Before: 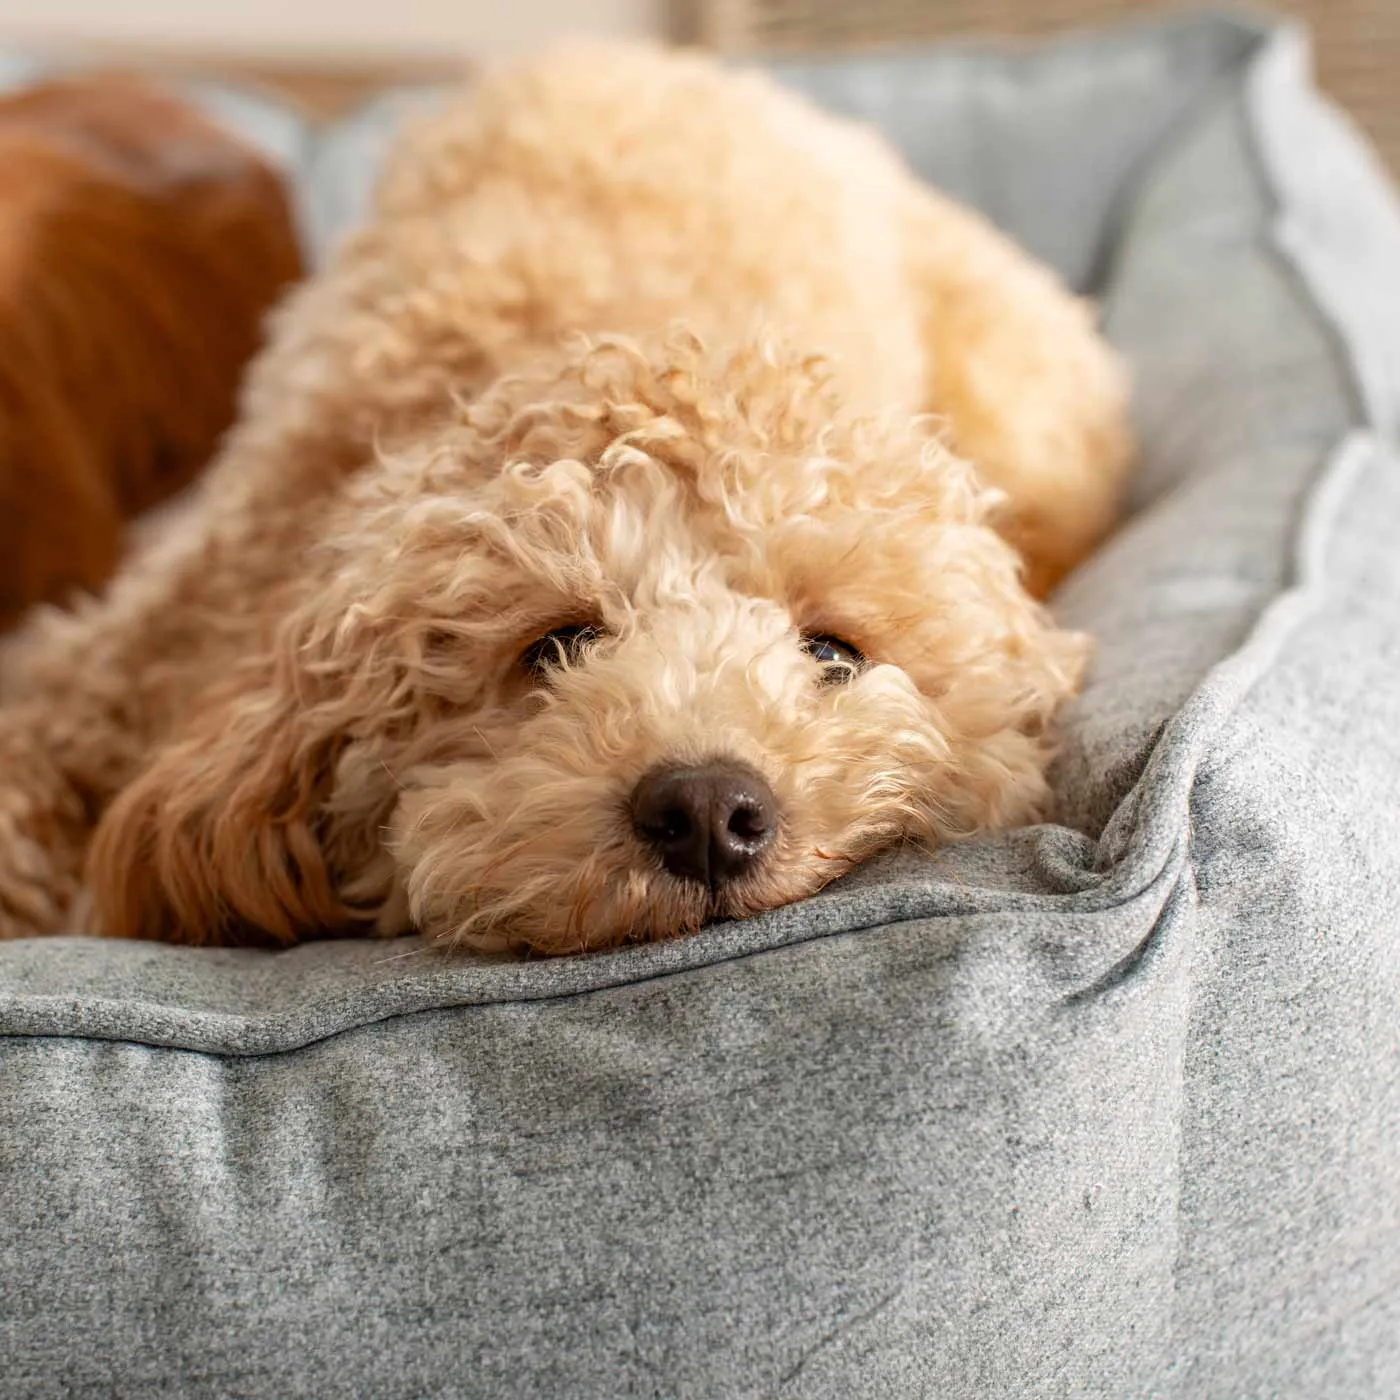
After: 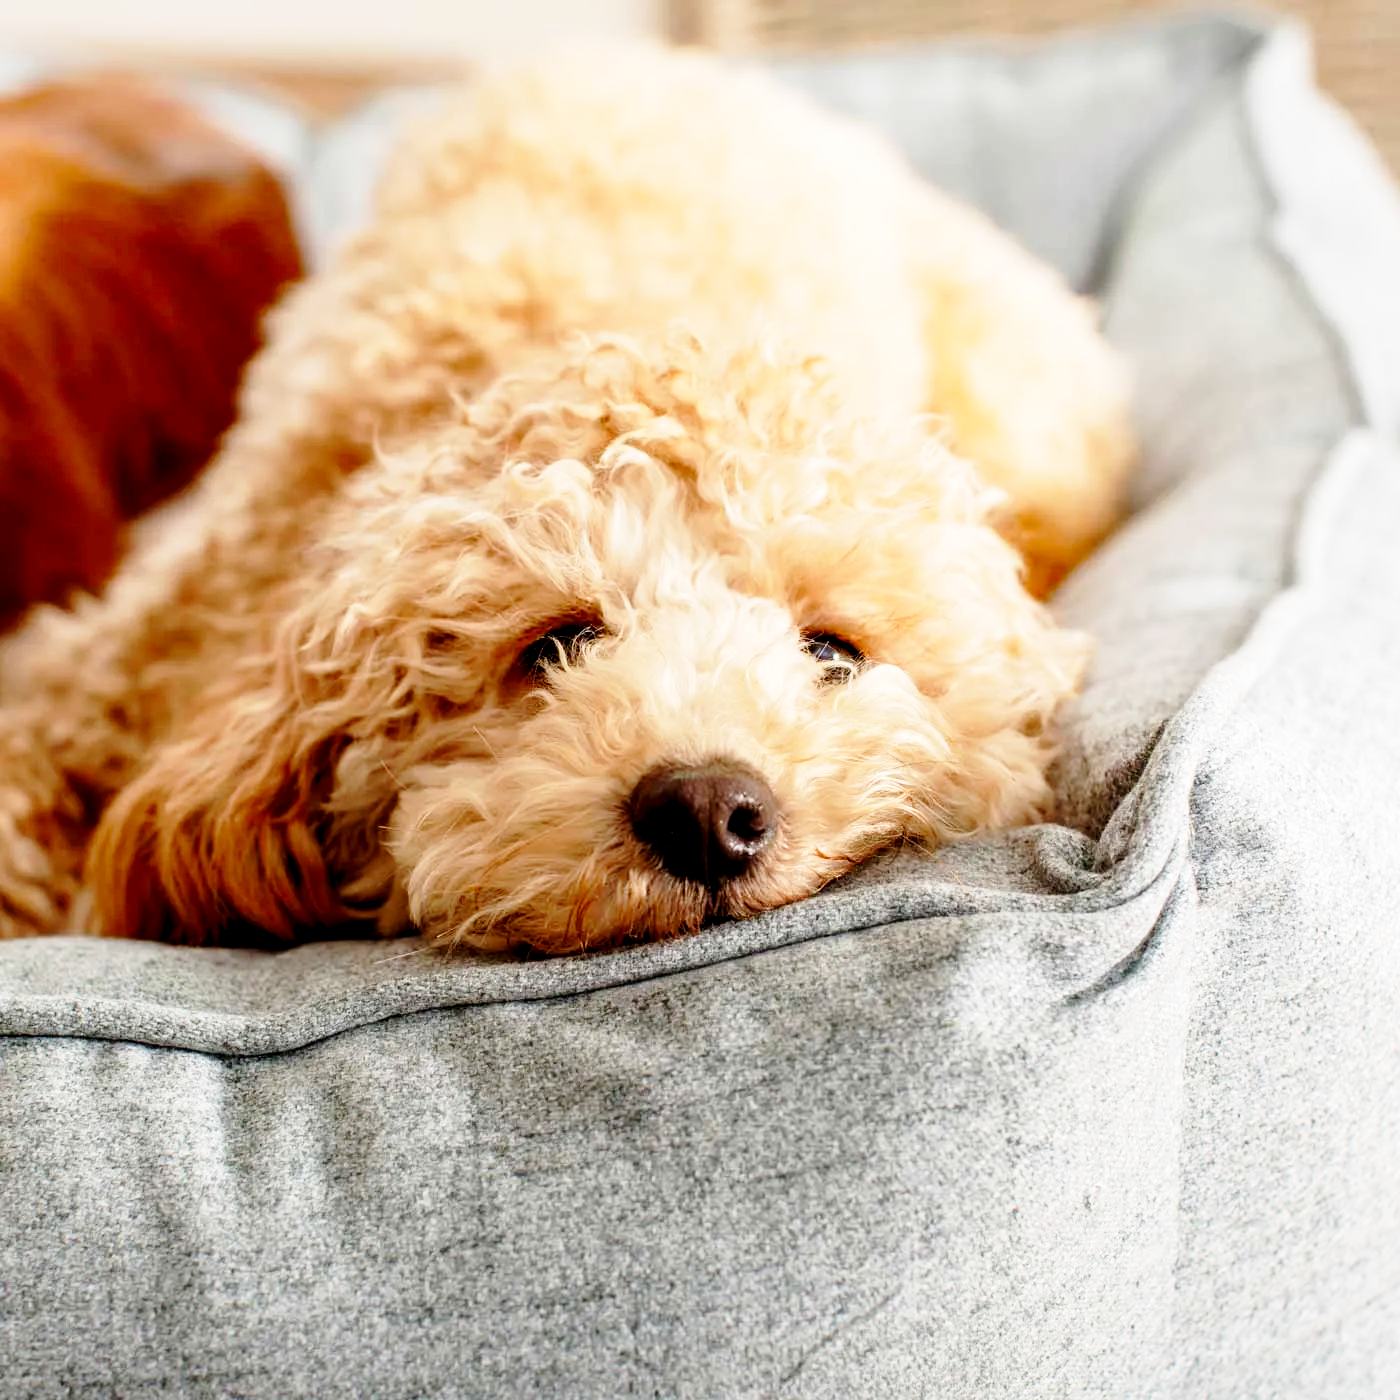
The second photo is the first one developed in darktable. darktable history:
exposure: black level correction 0.013, compensate highlight preservation false
haze removal: strength -0.038, compatibility mode true, adaptive false
base curve: curves: ch0 [(0, 0) (0.028, 0.03) (0.121, 0.232) (0.46, 0.748) (0.859, 0.968) (1, 1)], preserve colors none
